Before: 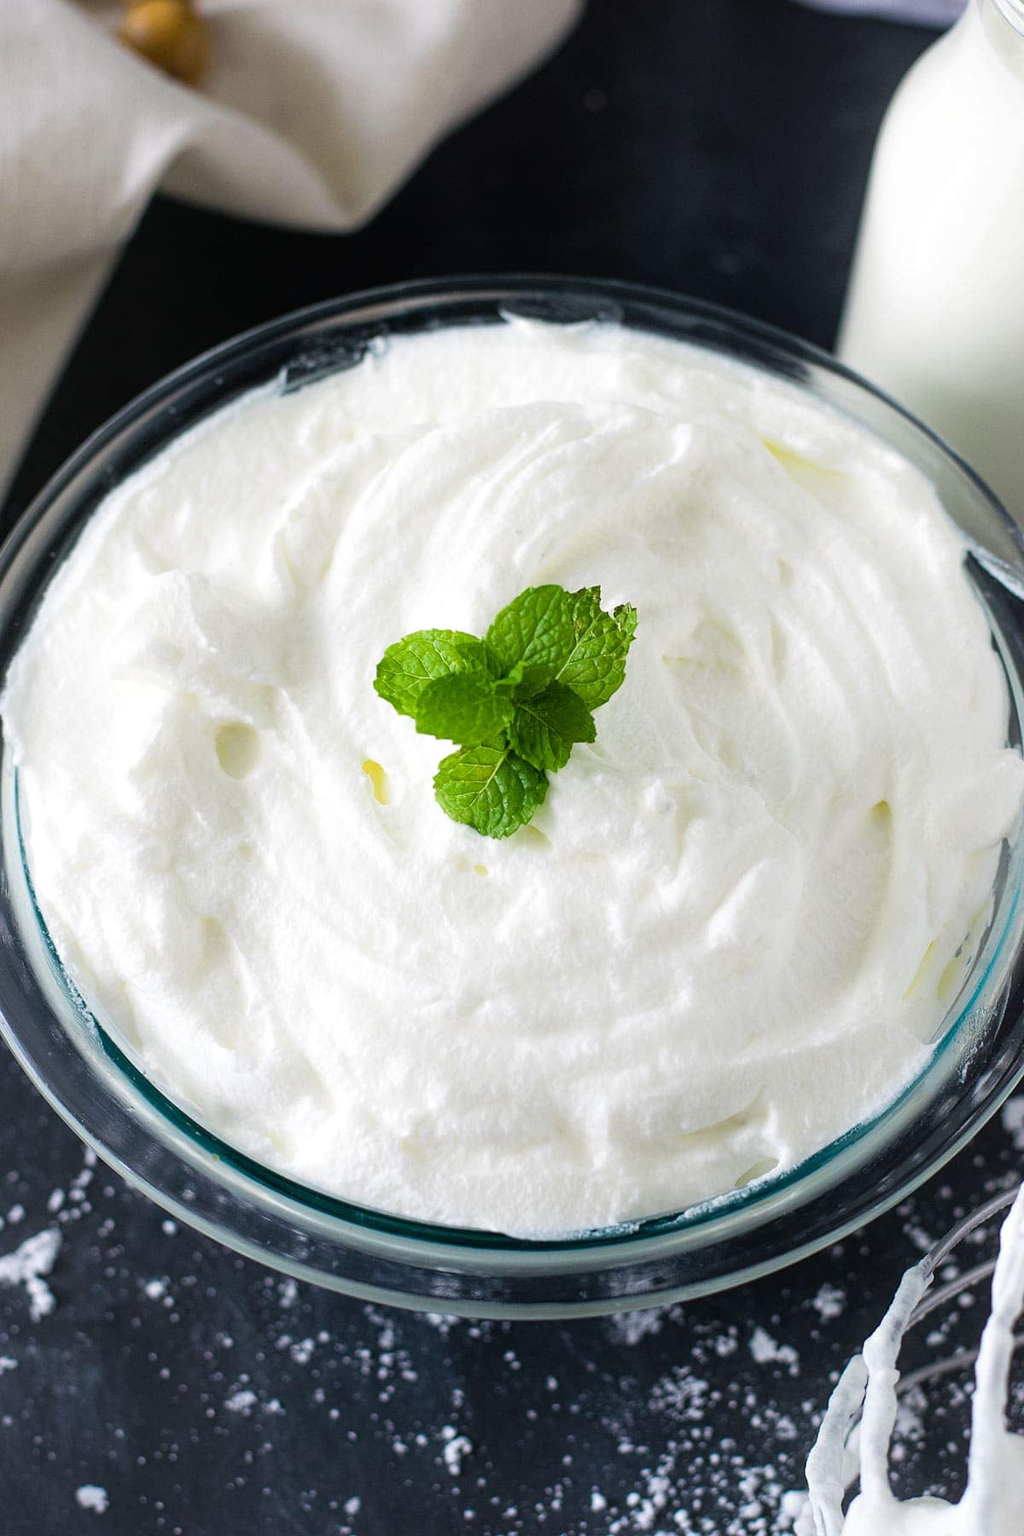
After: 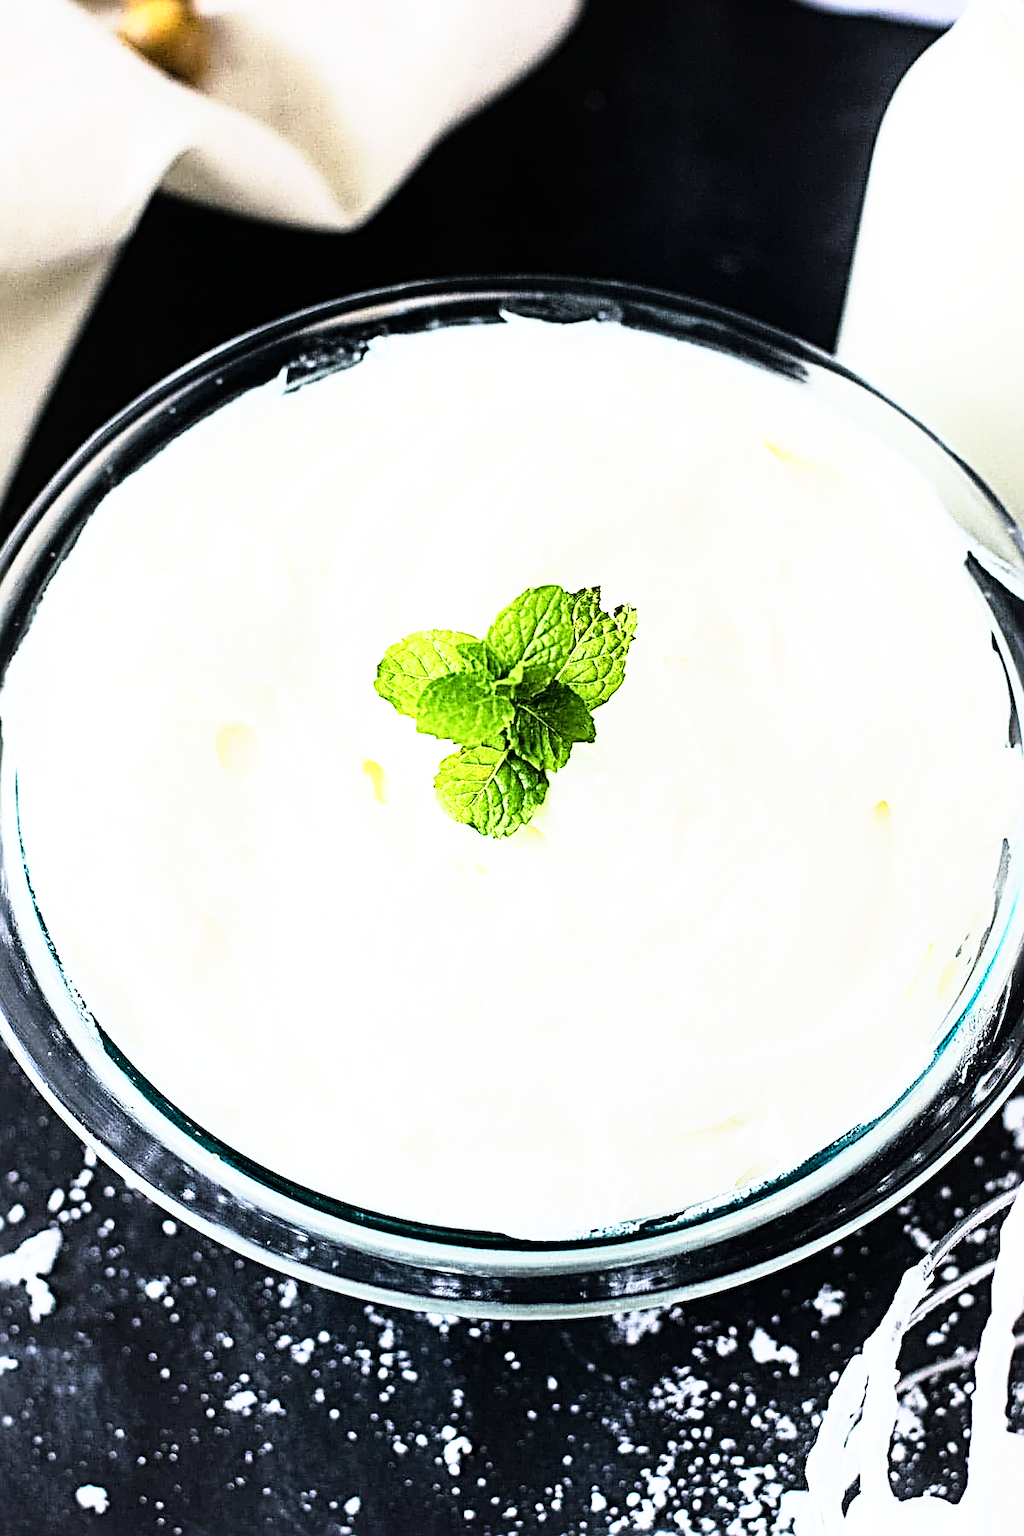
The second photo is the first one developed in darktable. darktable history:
rgb curve: curves: ch0 [(0, 0) (0.21, 0.15) (0.24, 0.21) (0.5, 0.75) (0.75, 0.96) (0.89, 0.99) (1, 1)]; ch1 [(0, 0.02) (0.21, 0.13) (0.25, 0.2) (0.5, 0.67) (0.75, 0.9) (0.89, 0.97) (1, 1)]; ch2 [(0, 0.02) (0.21, 0.13) (0.25, 0.2) (0.5, 0.67) (0.75, 0.9) (0.89, 0.97) (1, 1)], compensate middle gray true
sharpen: radius 3.69, amount 0.928
tone equalizer: on, module defaults
base curve: curves: ch0 [(0, 0) (0.579, 0.807) (1, 1)], preserve colors none
